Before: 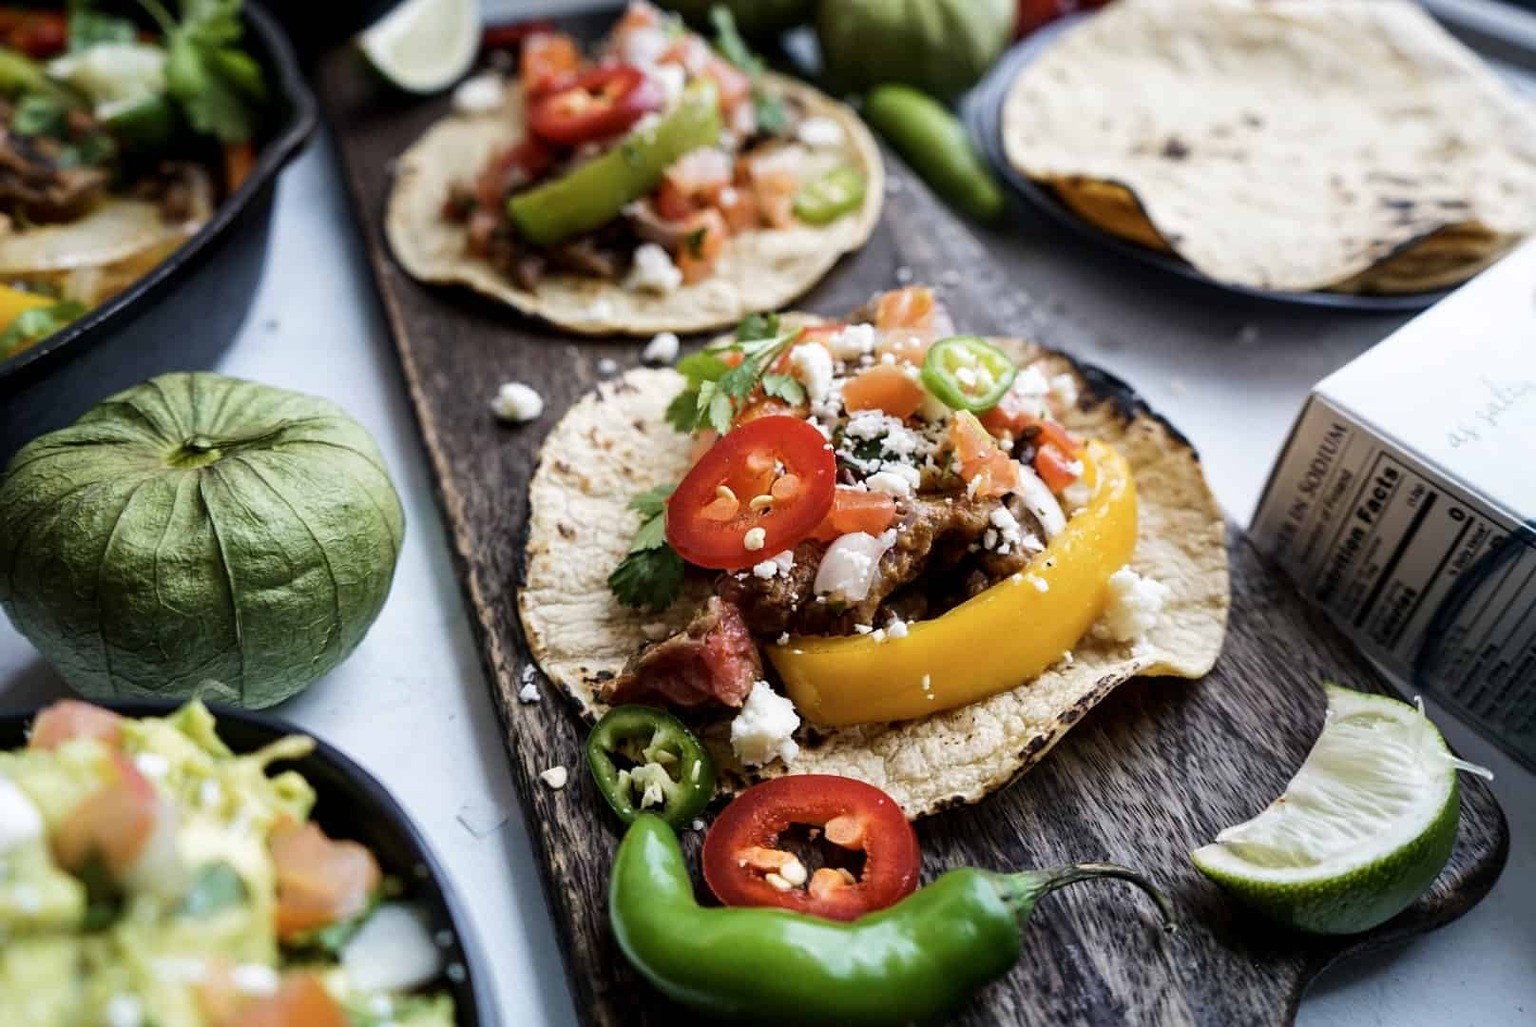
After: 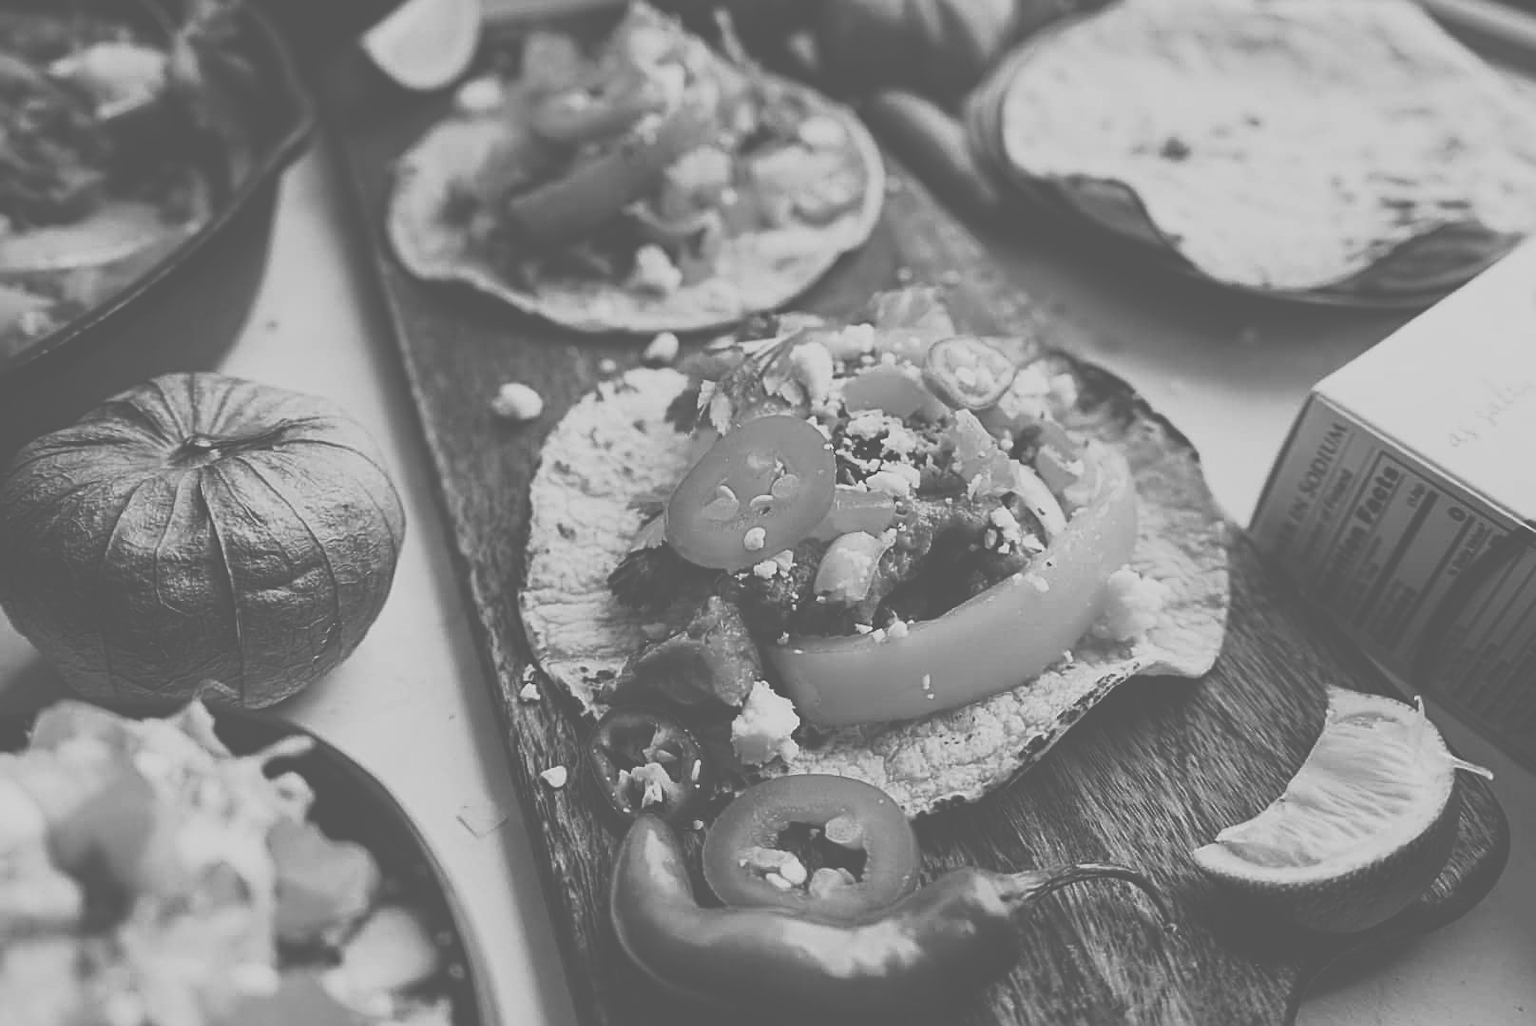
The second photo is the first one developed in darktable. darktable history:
monochrome: on, module defaults
color balance: mode lift, gamma, gain (sRGB), lift [1, 1, 0.101, 1]
sharpen: on, module defaults
tone curve: curves: ch0 [(0, 0.012) (0.144, 0.137) (0.326, 0.386) (0.489, 0.573) (0.656, 0.763) (0.849, 0.902) (1, 0.974)]; ch1 [(0, 0) (0.366, 0.367) (0.475, 0.453) (0.494, 0.493) (0.504, 0.497) (0.544, 0.579) (0.562, 0.619) (0.622, 0.694) (1, 1)]; ch2 [(0, 0) (0.333, 0.346) (0.375, 0.375) (0.424, 0.43) (0.476, 0.492) (0.502, 0.503) (0.533, 0.541) (0.572, 0.615) (0.605, 0.656) (0.641, 0.709) (1, 1)], color space Lab, independent channels, preserve colors none
colorize: hue 147.6°, saturation 65%, lightness 21.64%
